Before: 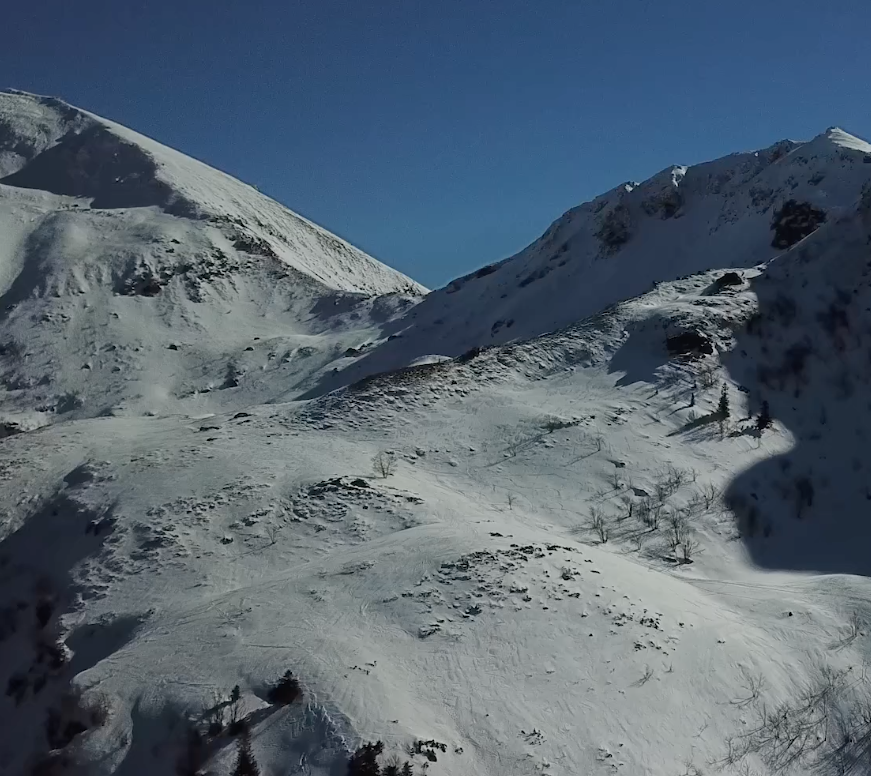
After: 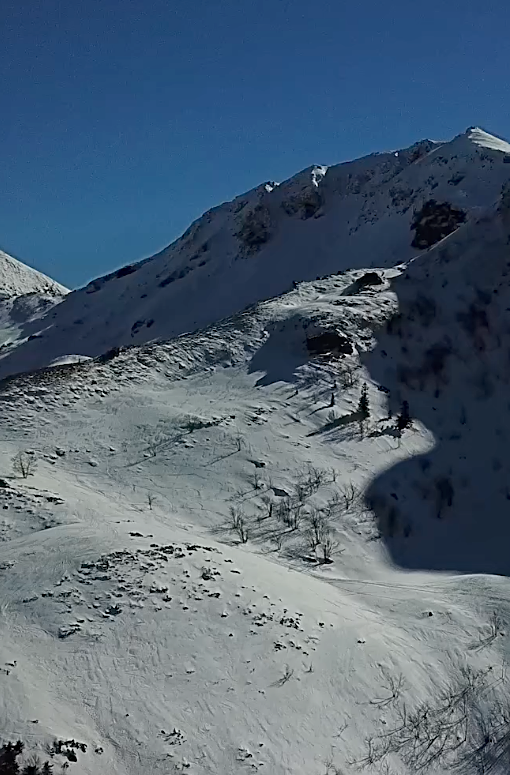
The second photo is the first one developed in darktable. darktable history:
crop: left 41.402%
sharpen: on, module defaults
haze removal: compatibility mode true, adaptive false
